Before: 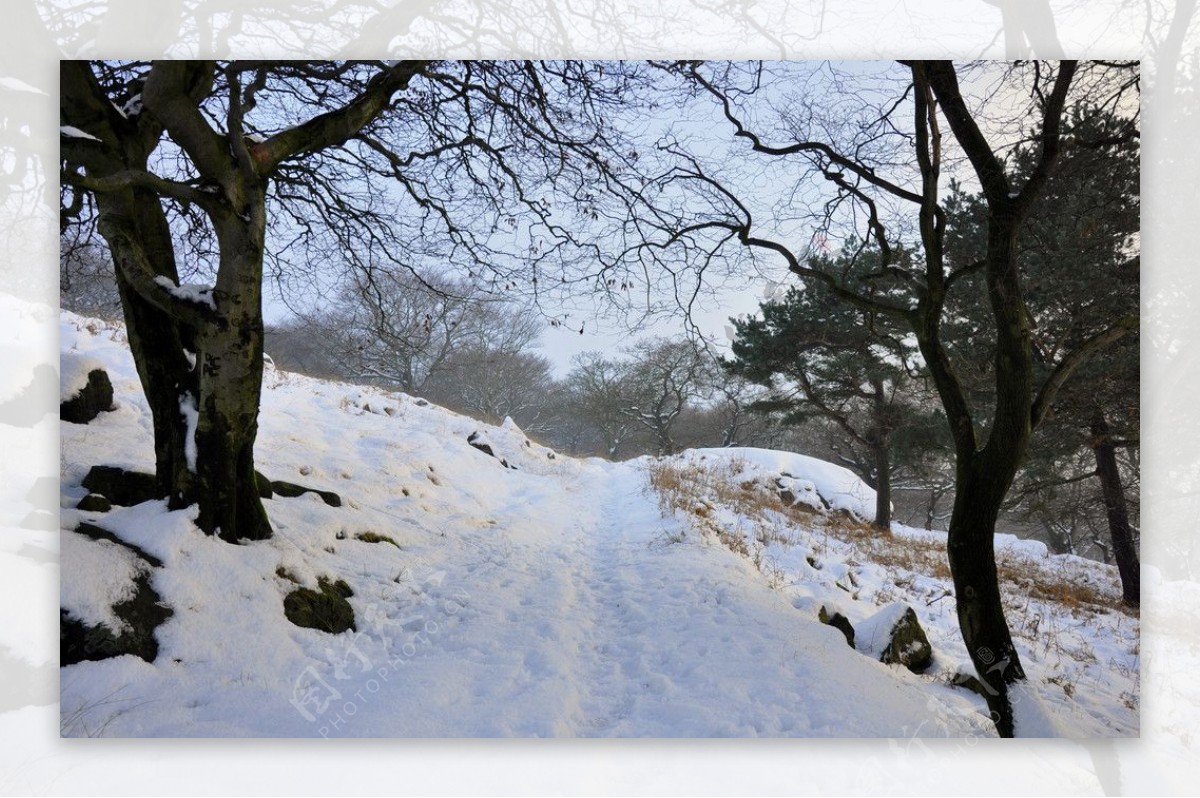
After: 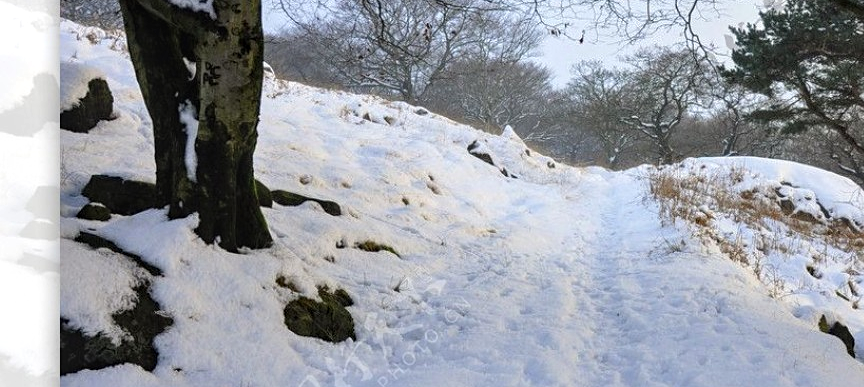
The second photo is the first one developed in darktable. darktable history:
exposure: exposure 0.2 EV, compensate highlight preservation false
crop: top 36.498%, right 27.964%, bottom 14.995%
local contrast: on, module defaults
sharpen: amount 0.2
